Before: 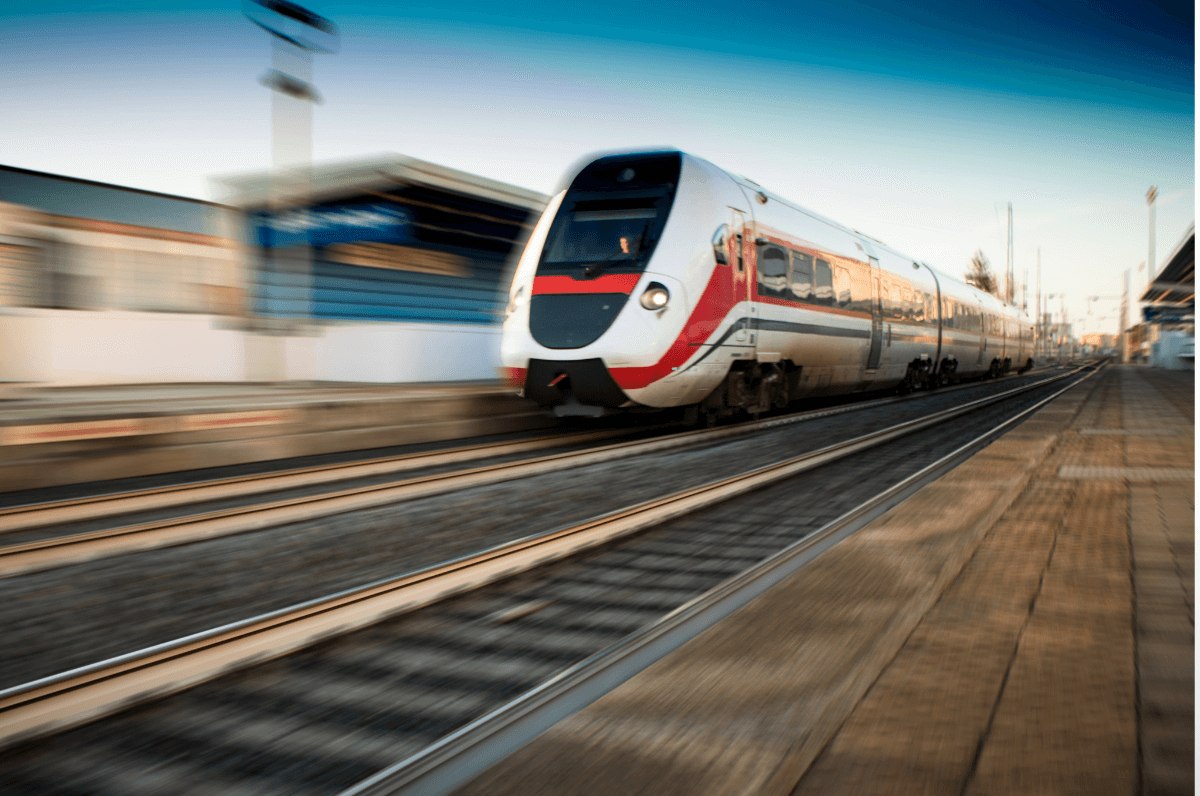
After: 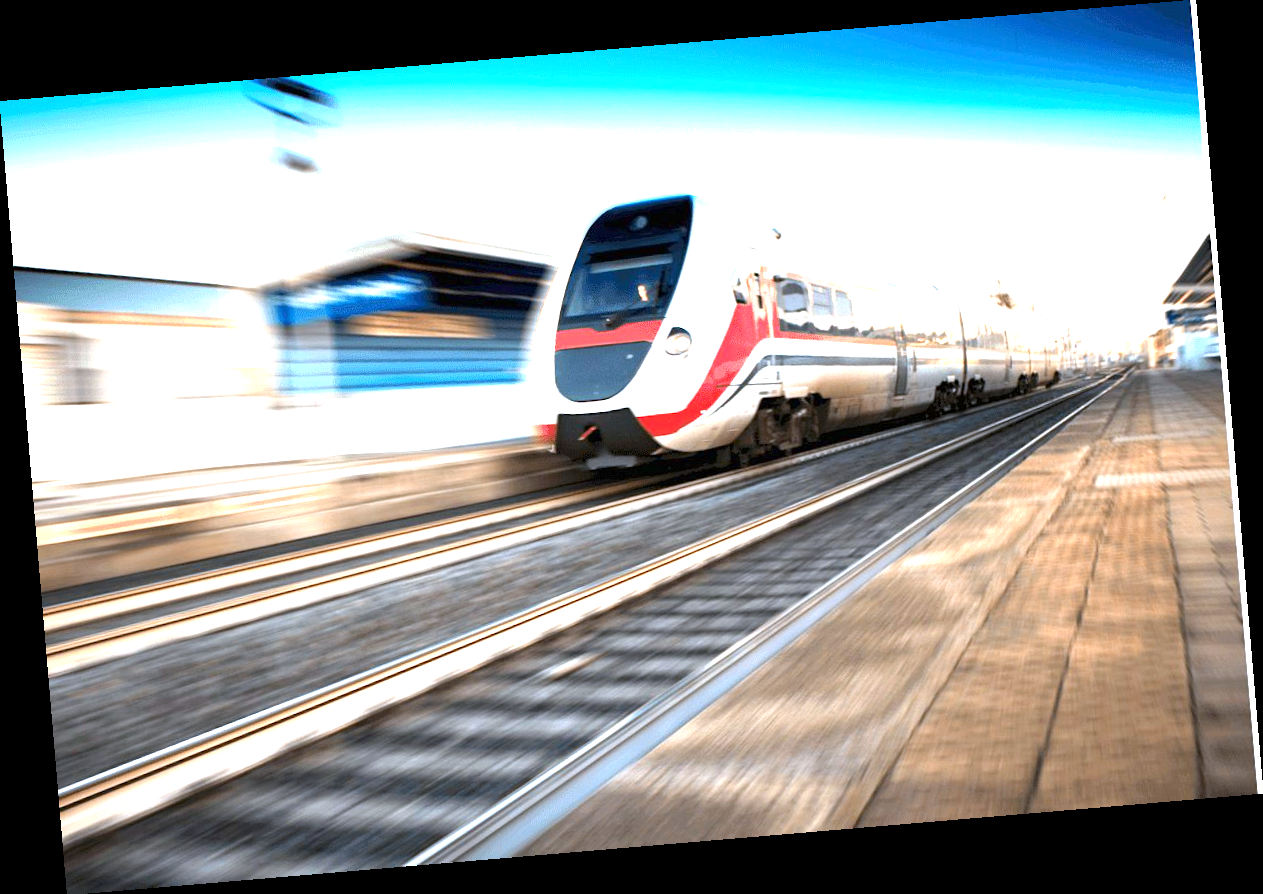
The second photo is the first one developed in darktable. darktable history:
white balance: red 0.967, blue 1.119, emerald 0.756
rotate and perspective: rotation -4.86°, automatic cropping off
exposure: exposure 2.003 EV, compensate highlight preservation false
